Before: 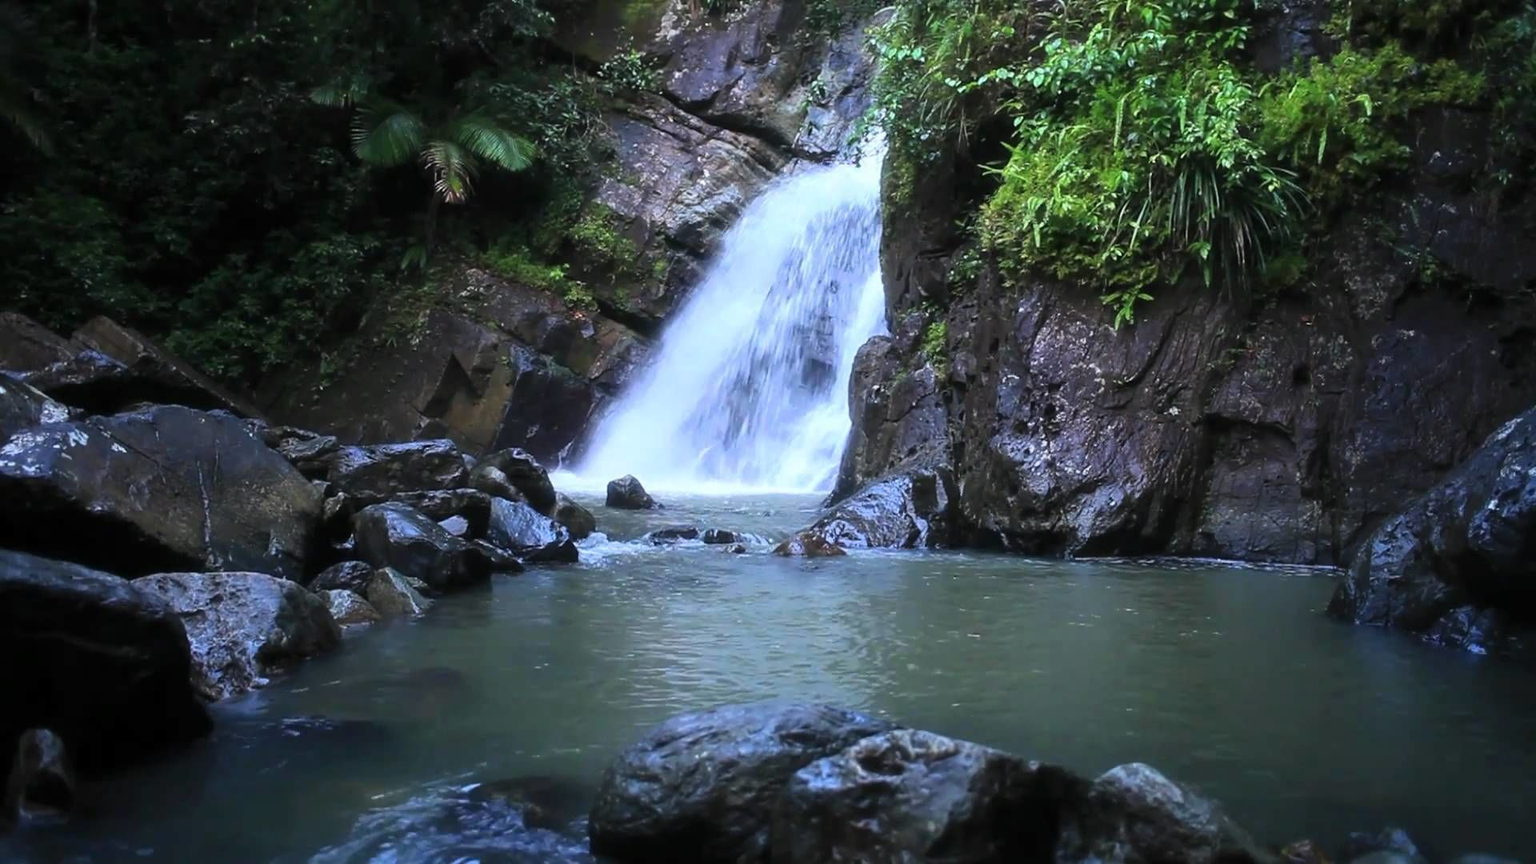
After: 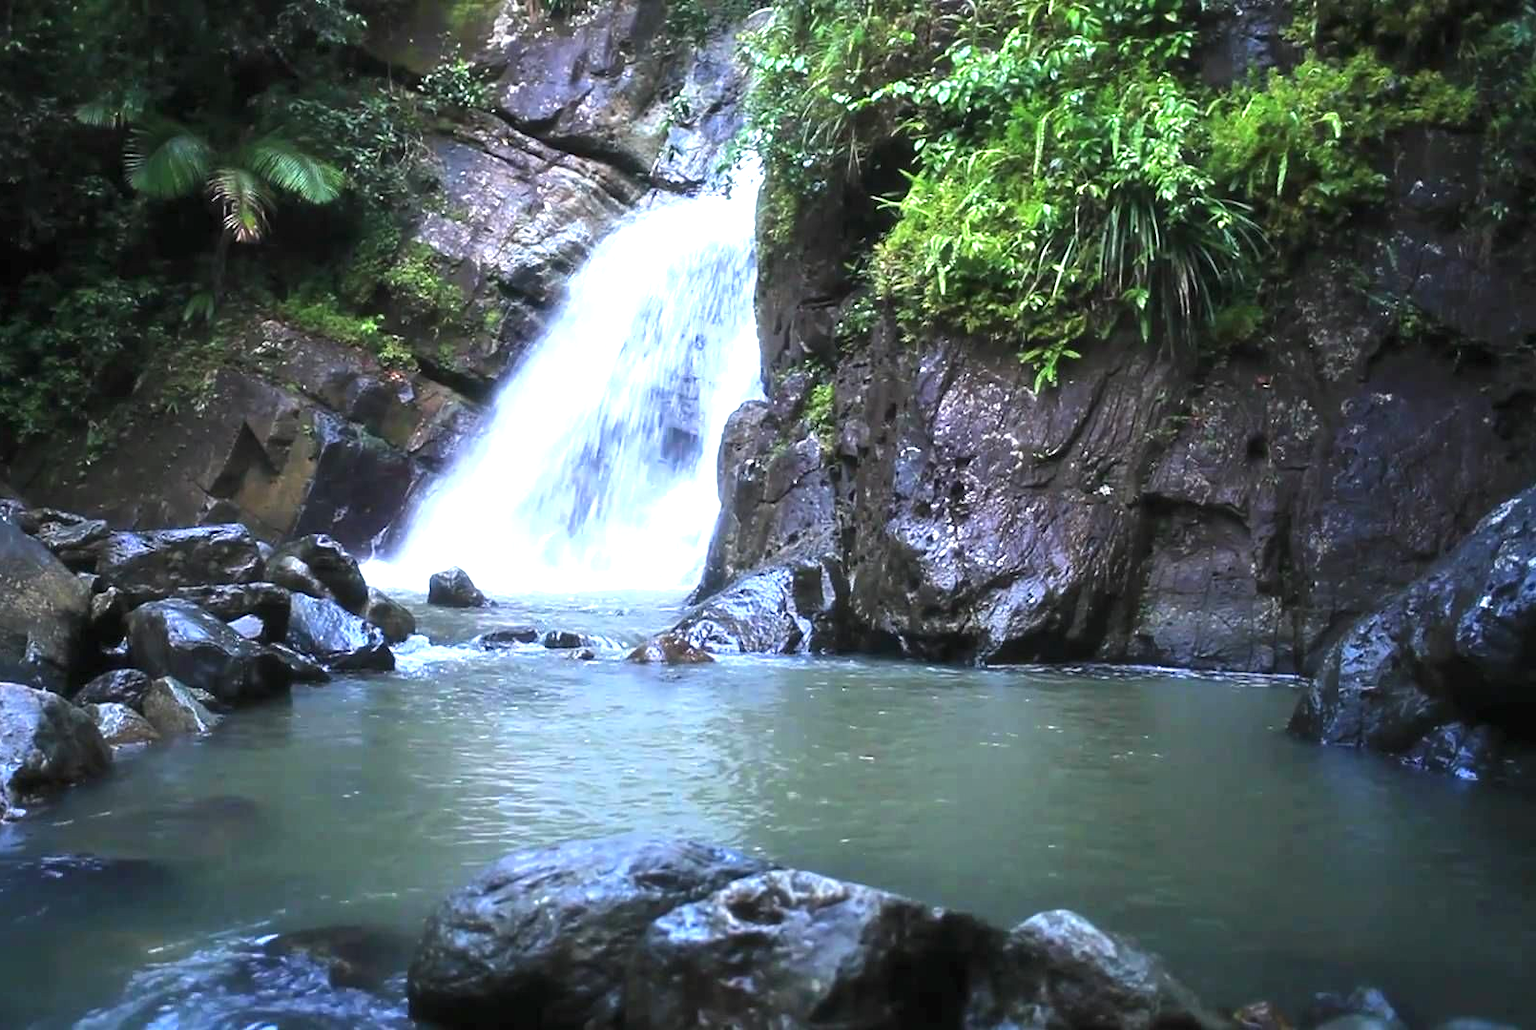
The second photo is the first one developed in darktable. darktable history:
exposure: exposure 1 EV, compensate highlight preservation false
crop: left 16.145%
